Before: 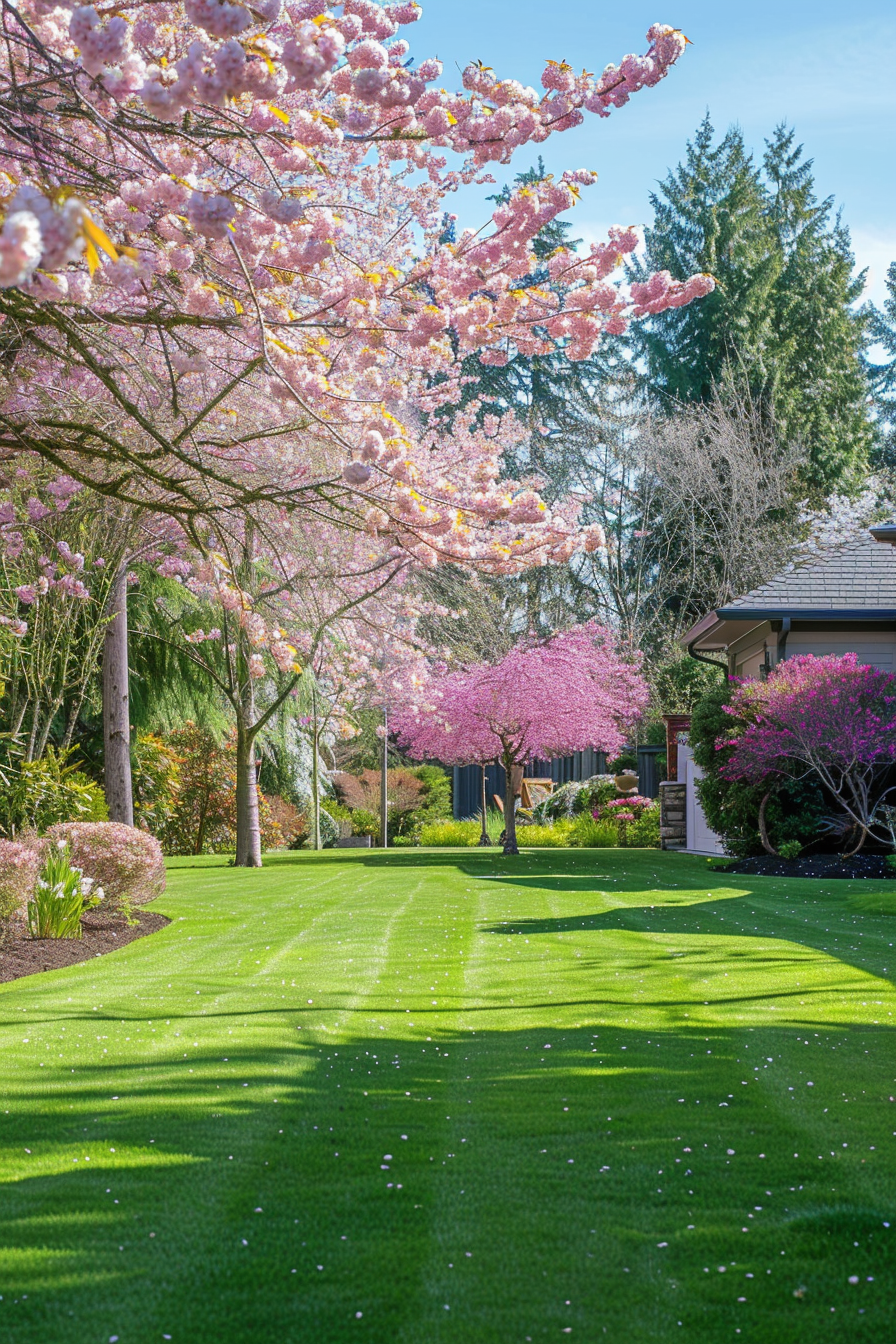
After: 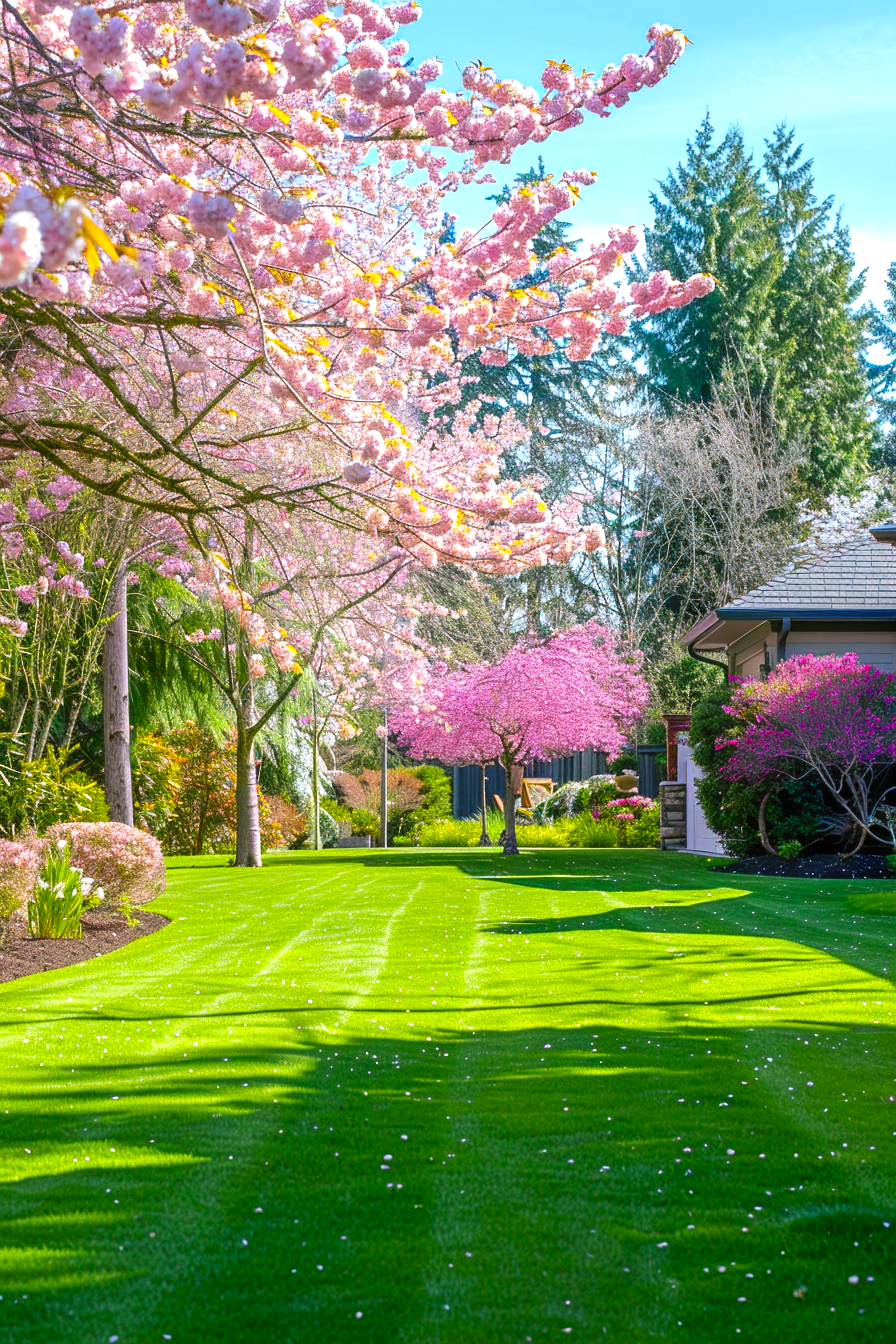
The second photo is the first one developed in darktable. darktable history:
color balance rgb: perceptual saturation grading › global saturation 30.43%, perceptual brilliance grading › global brilliance 12.782%, global vibrance 14.23%
